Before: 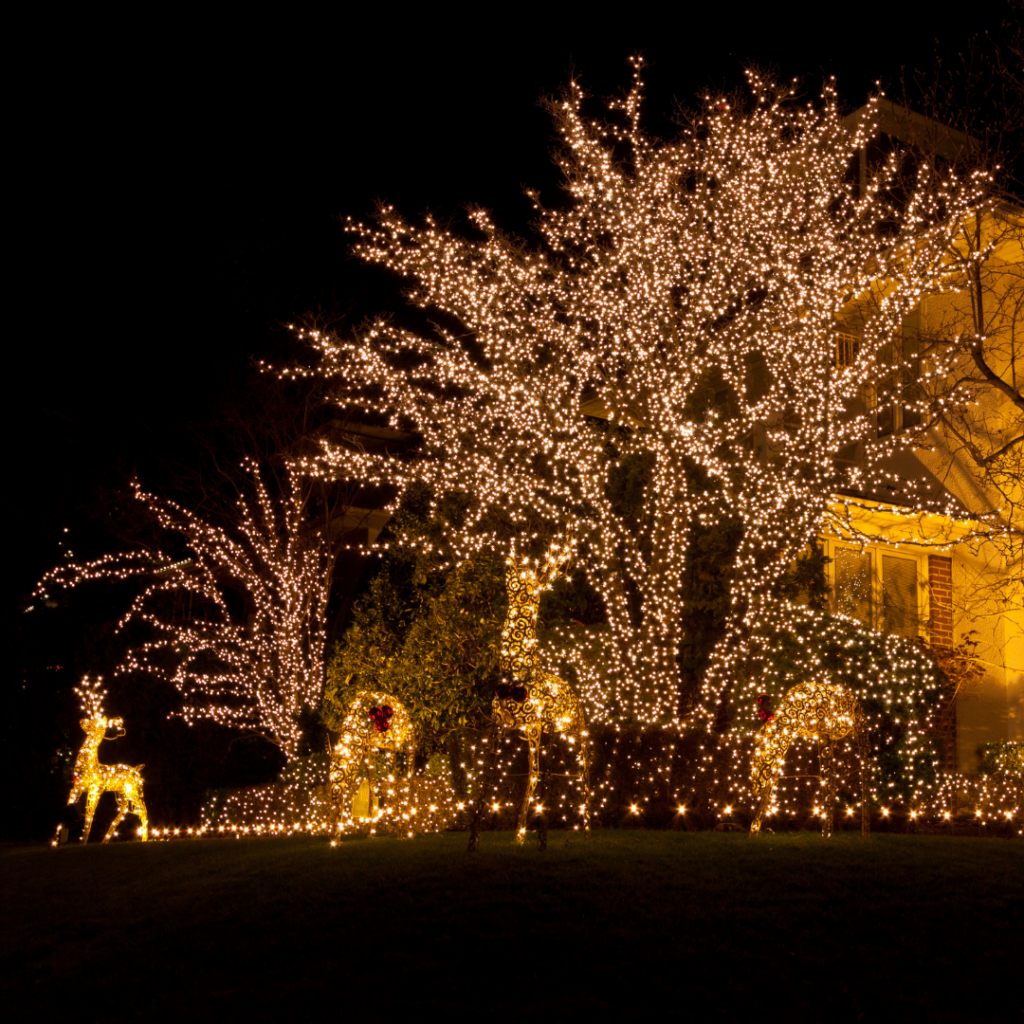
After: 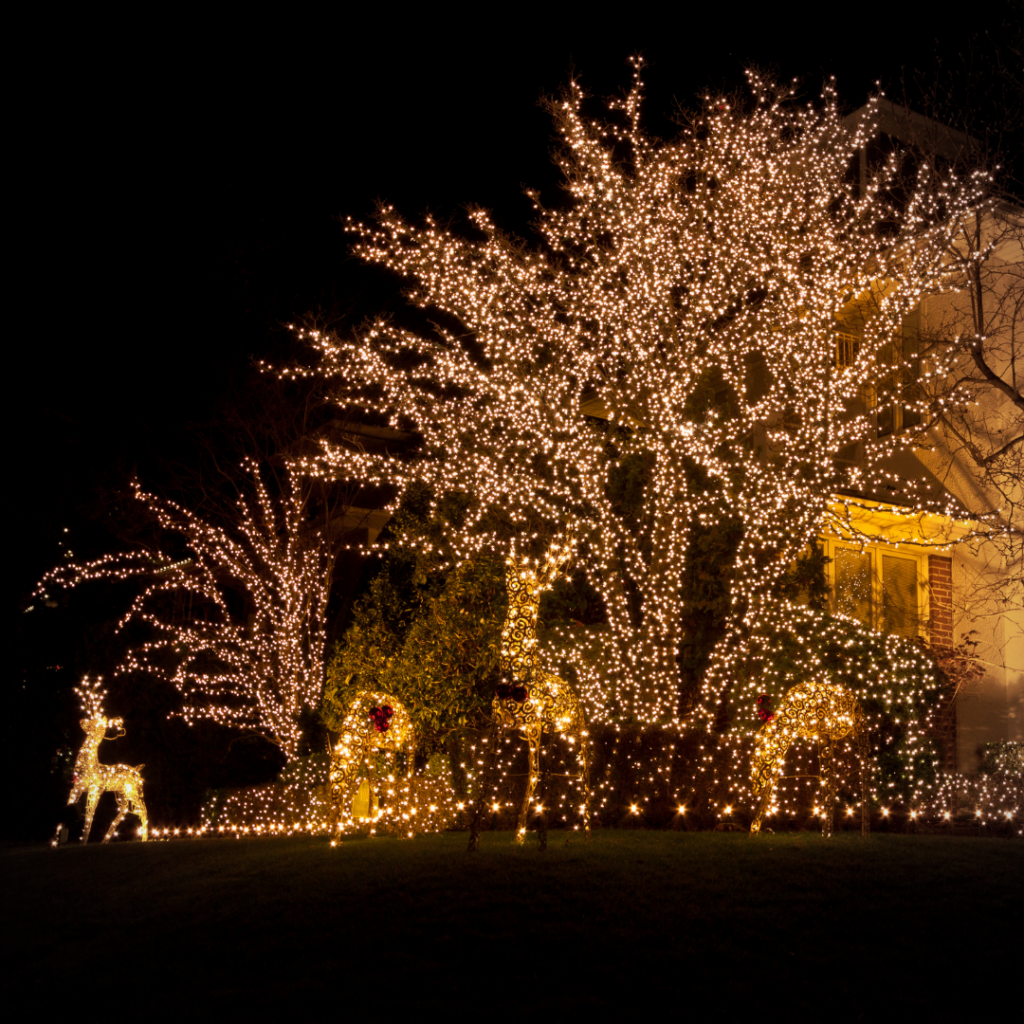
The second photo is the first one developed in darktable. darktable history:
local contrast: mode bilateral grid, contrast 20, coarseness 50, detail 102%, midtone range 0.2
vignetting: on, module defaults
